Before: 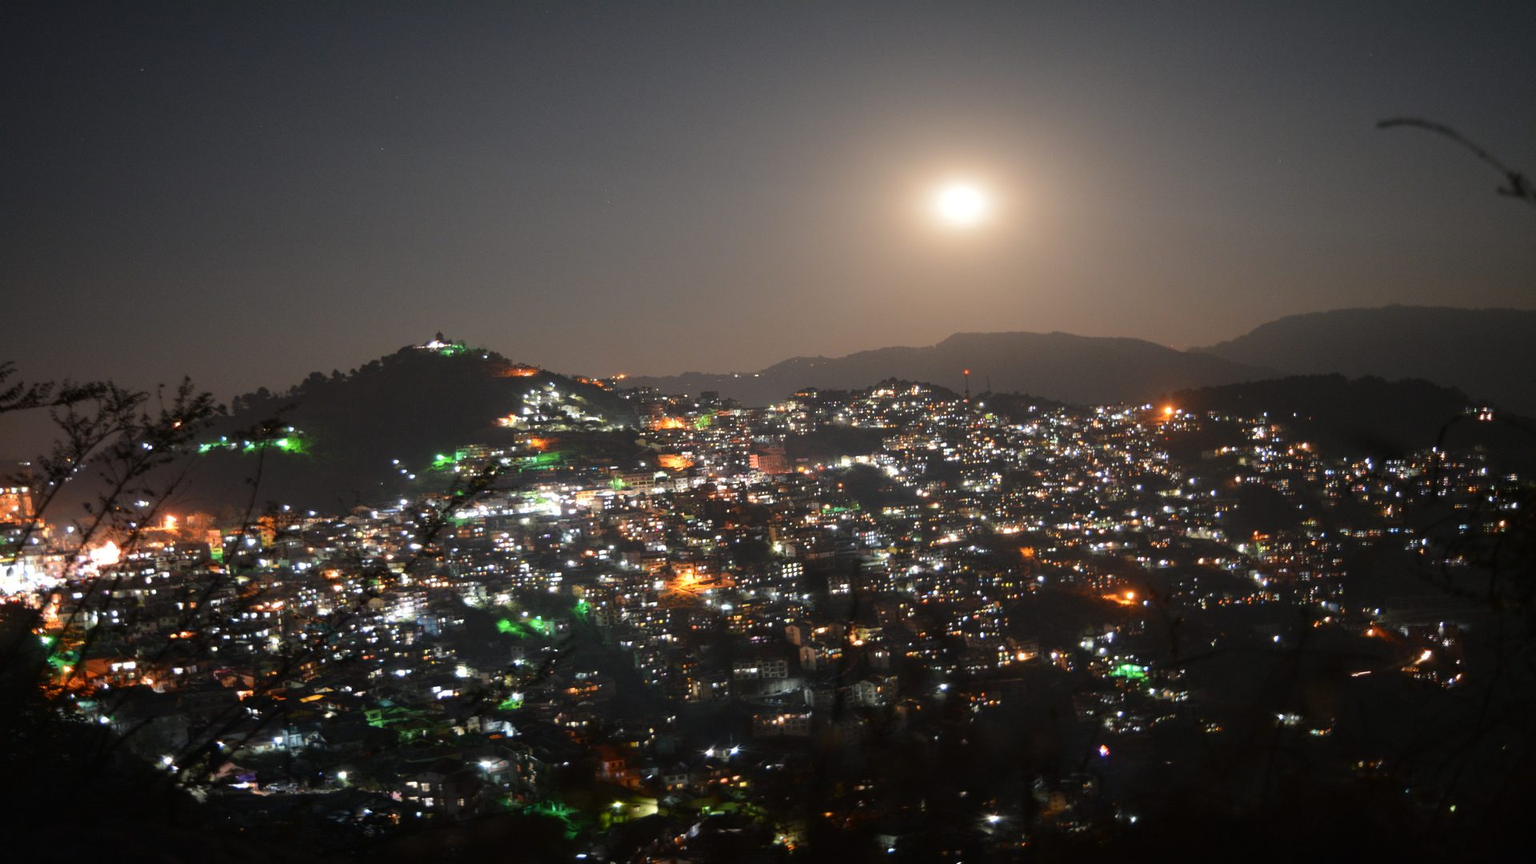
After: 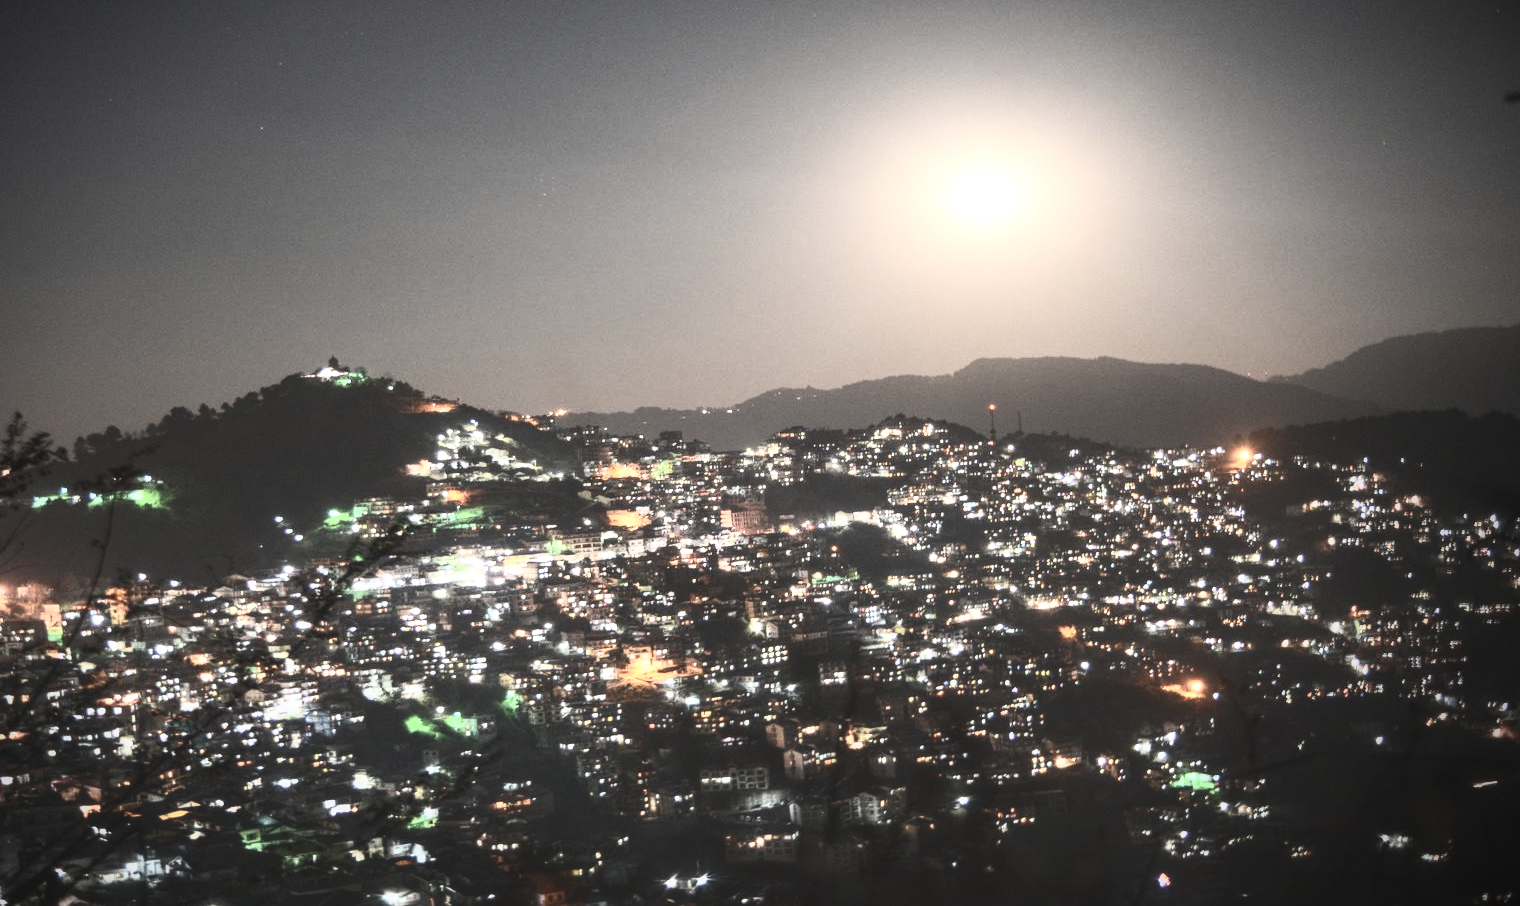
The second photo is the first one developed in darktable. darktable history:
crop: left 11.258%, top 5.376%, right 9.556%, bottom 10.668%
exposure: black level correction -0.005, exposure 0.057 EV, compensate exposure bias true, compensate highlight preservation false
contrast brightness saturation: contrast 0.577, brightness 0.567, saturation -0.349
local contrast: on, module defaults
vignetting: brightness -0.708, saturation -0.478, center (-0.118, -0.002), width/height ratio 1.097
